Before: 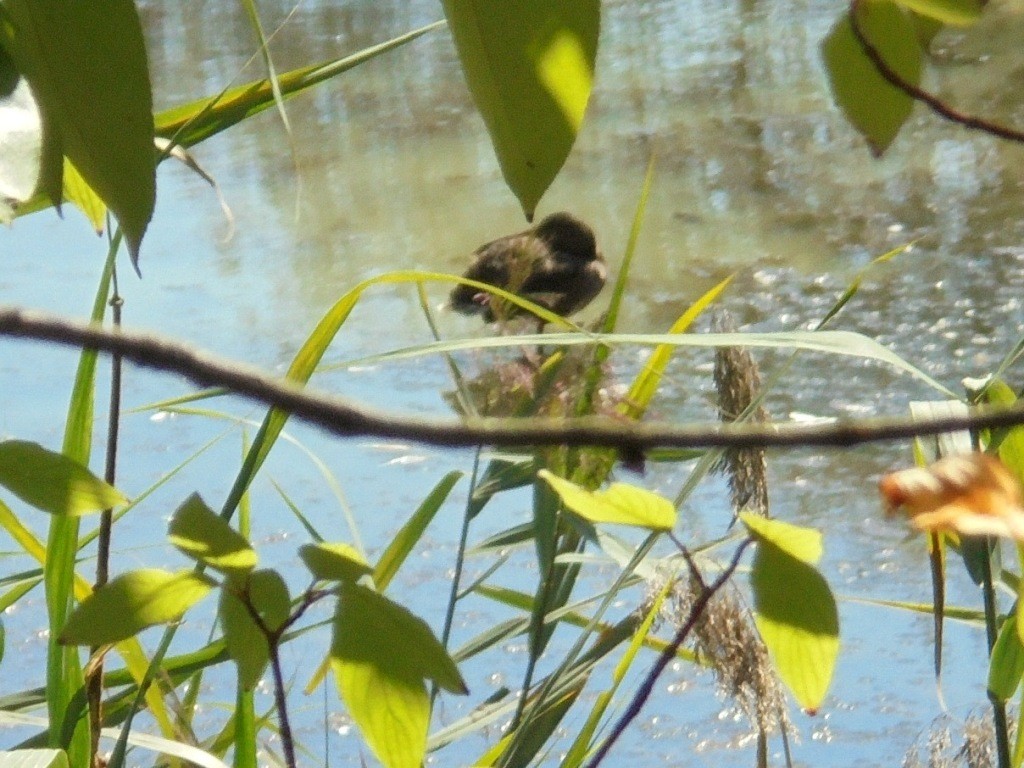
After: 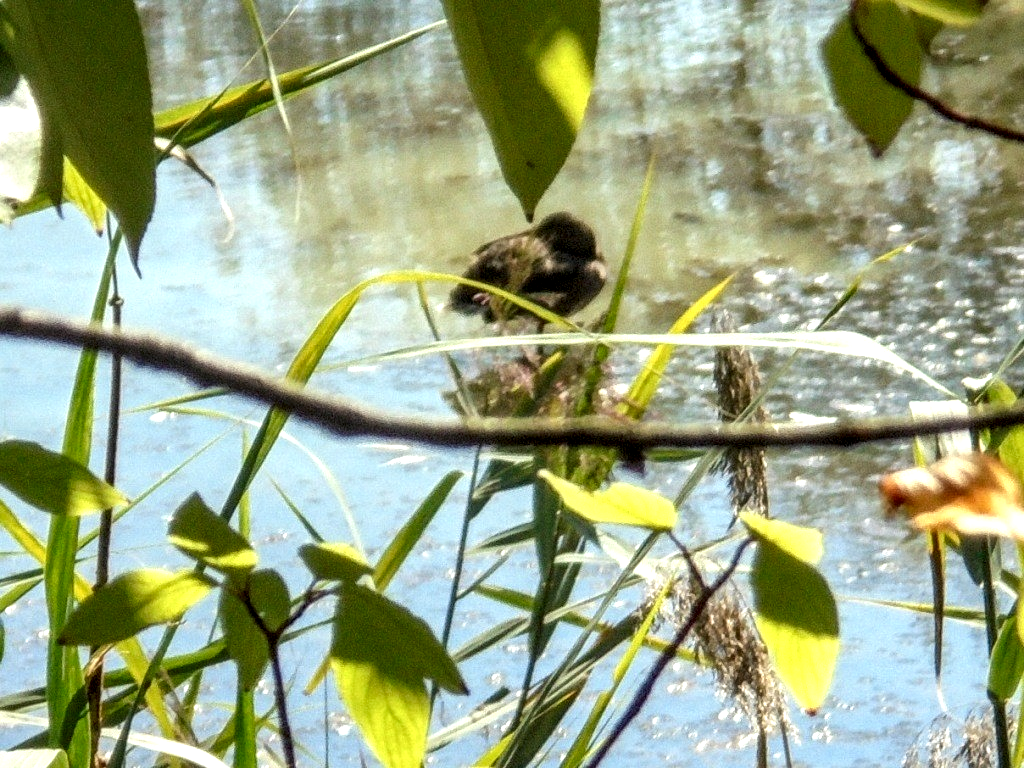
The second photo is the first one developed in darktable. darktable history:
exposure: exposure 0.299 EV, compensate highlight preservation false
local contrast: highlights 8%, shadows 39%, detail 184%, midtone range 0.477
